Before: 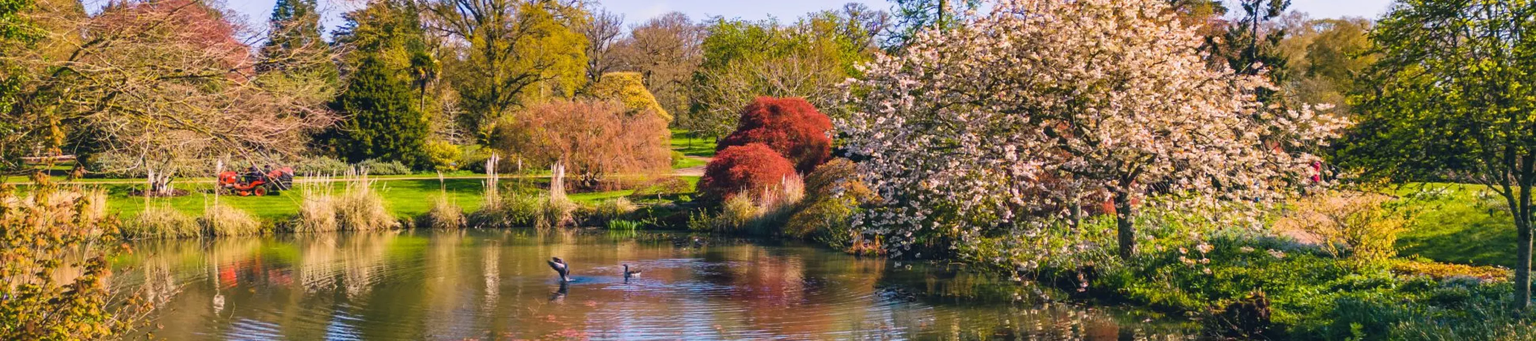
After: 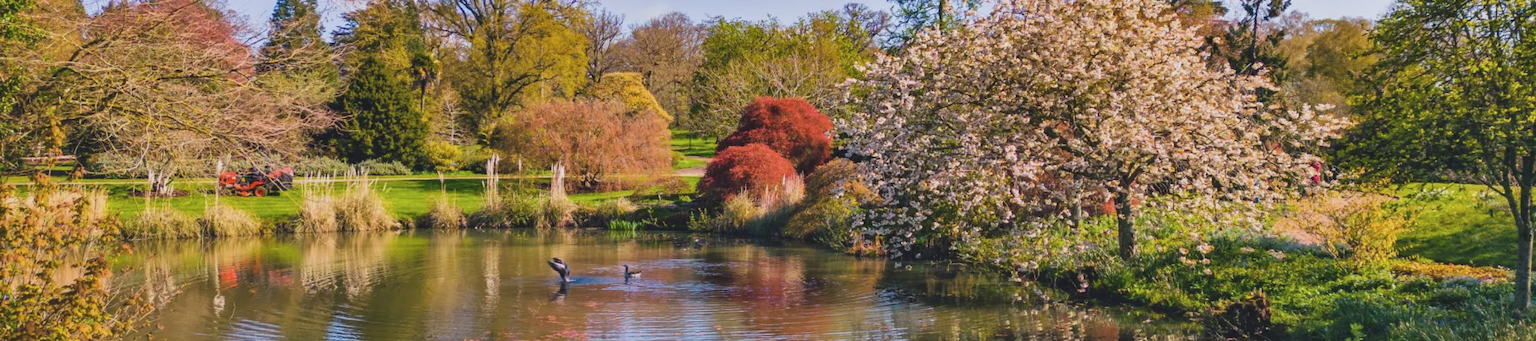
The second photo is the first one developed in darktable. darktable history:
contrast brightness saturation: contrast -0.1, saturation -0.1
shadows and highlights: shadows 43.71, white point adjustment -1.46, soften with gaussian
color correction: highlights a* -2.73, highlights b* -2.09, shadows a* 2.41, shadows b* 2.73
